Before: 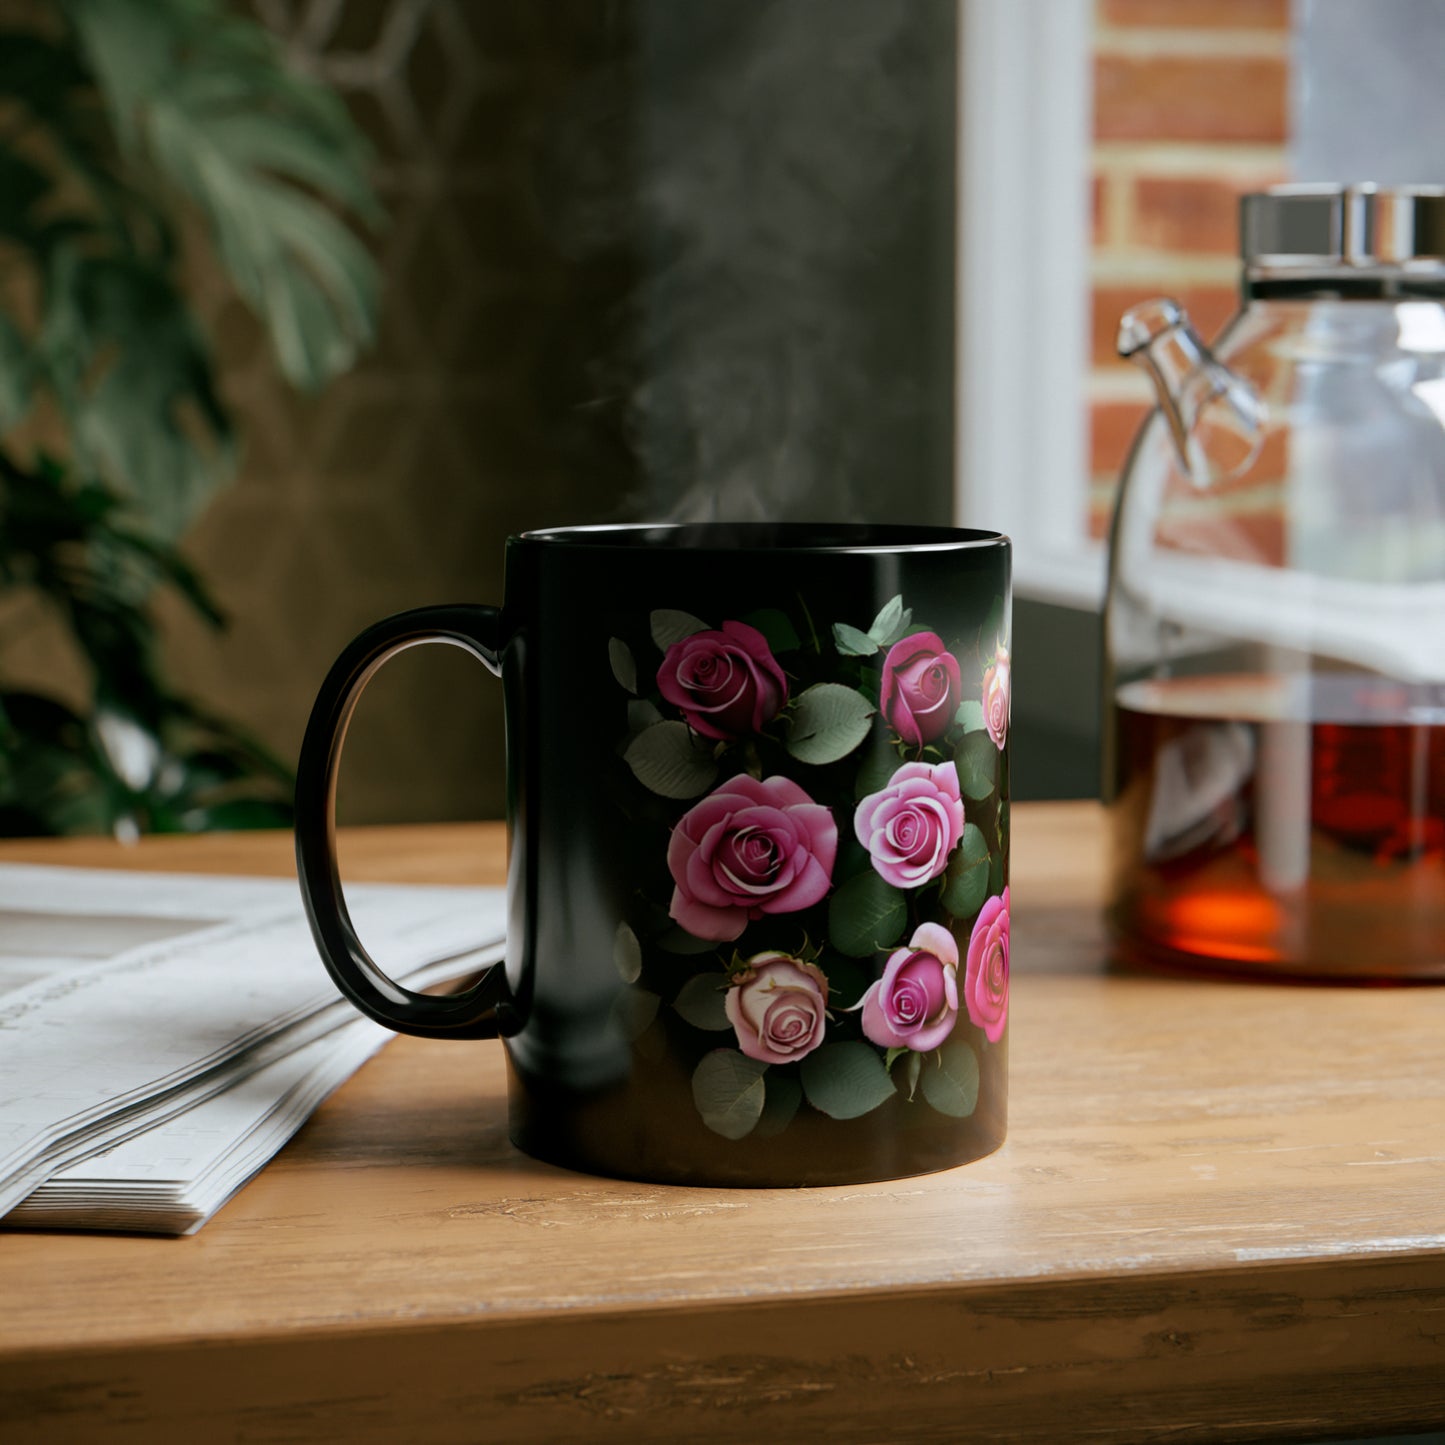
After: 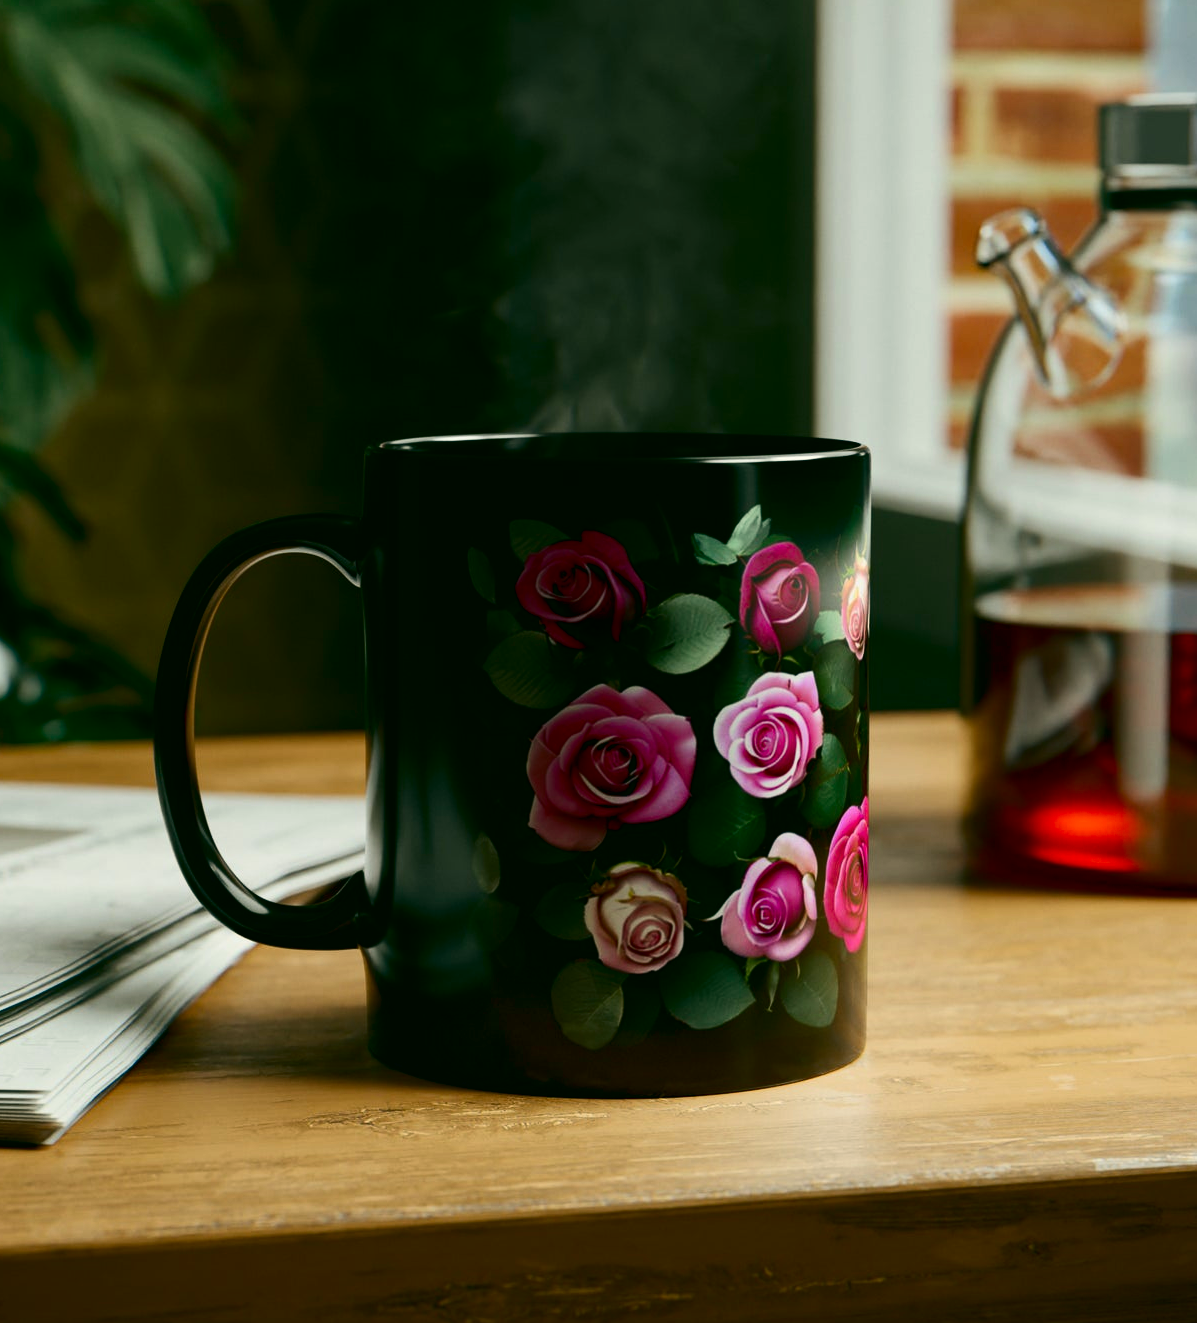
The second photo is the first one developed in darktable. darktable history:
contrast brightness saturation: contrast 0.19, brightness -0.11, saturation 0.21
crop: left 9.807%, top 6.259%, right 7.334%, bottom 2.177%
color zones: curves: ch1 [(0.25, 0.5) (0.747, 0.71)]
color correction: highlights a* -0.482, highlights b* 9.48, shadows a* -9.48, shadows b* 0.803
